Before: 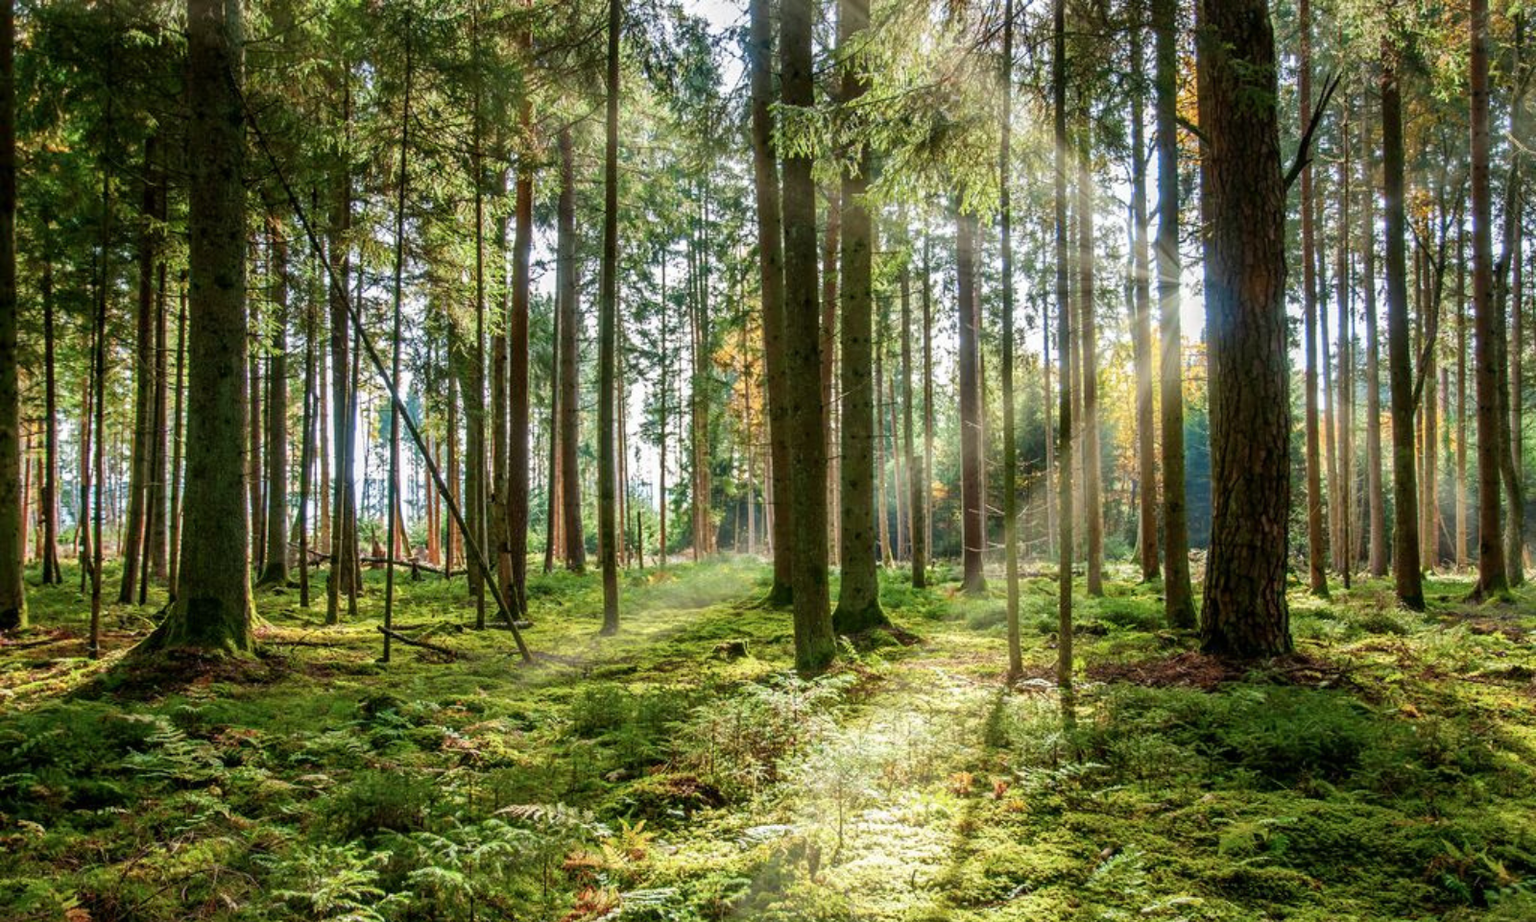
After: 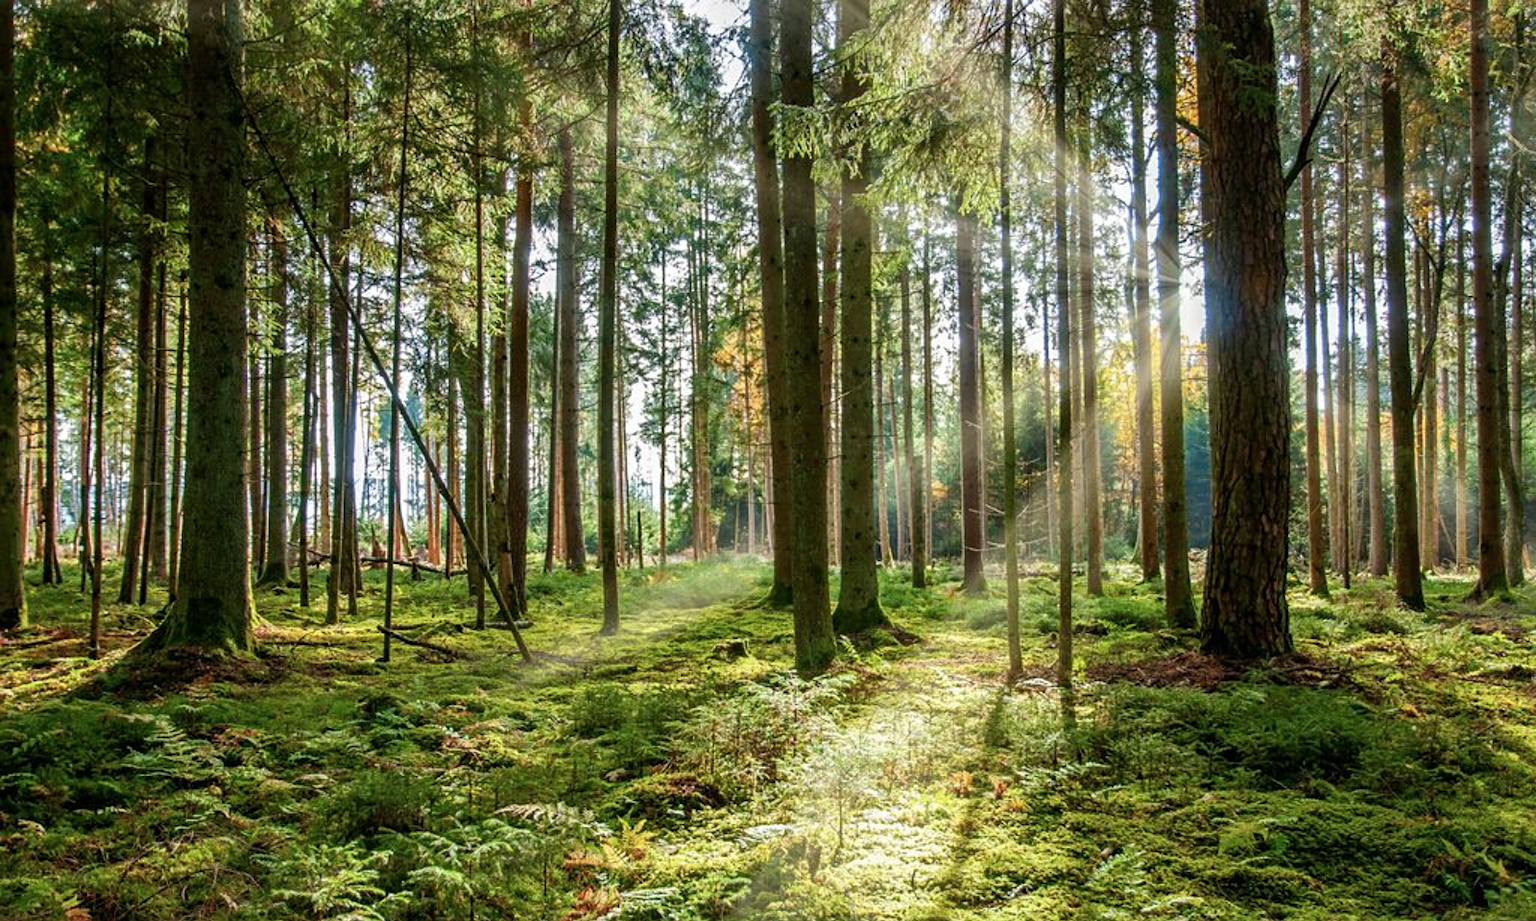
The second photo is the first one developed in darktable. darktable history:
sharpen: amount 0.214
